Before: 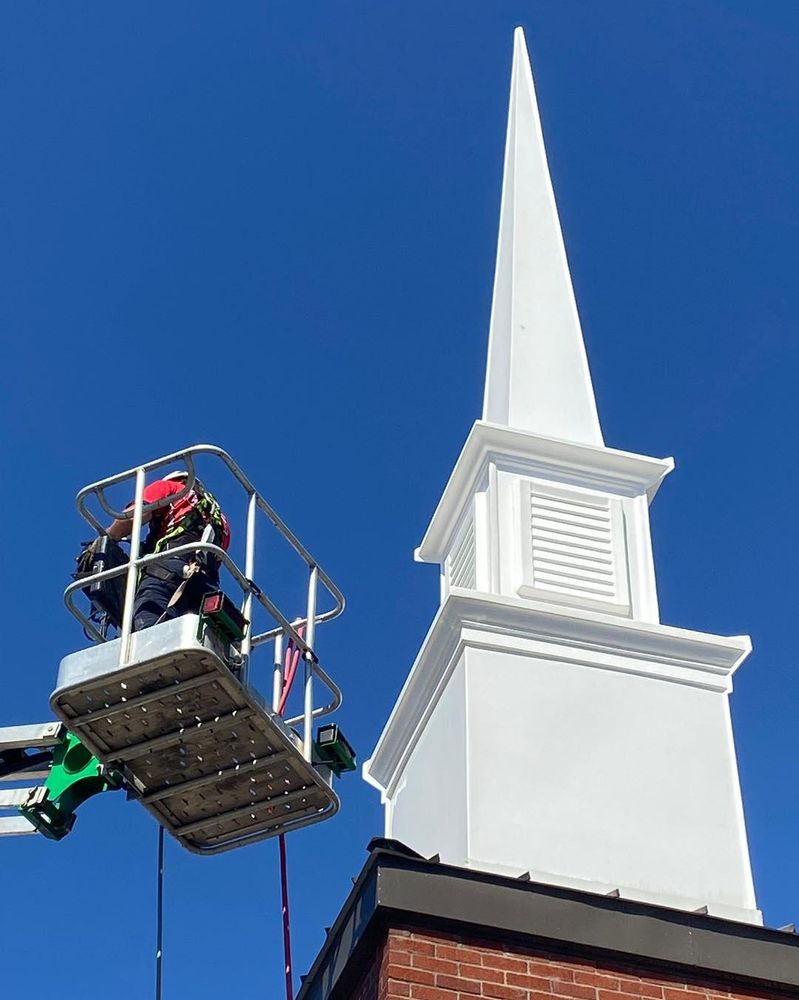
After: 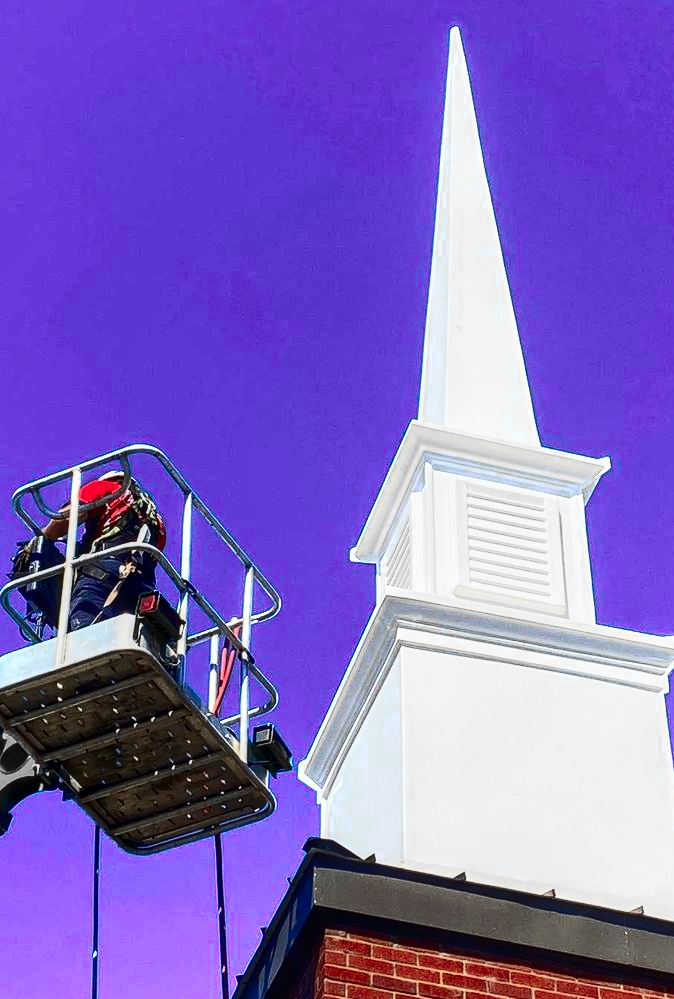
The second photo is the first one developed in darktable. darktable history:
contrast brightness saturation: contrast 0.405, brightness 0.047, saturation 0.247
color zones: curves: ch0 [(0, 0.363) (0.128, 0.373) (0.25, 0.5) (0.402, 0.407) (0.521, 0.525) (0.63, 0.559) (0.729, 0.662) (0.867, 0.471)]; ch1 [(0, 0.515) (0.136, 0.618) (0.25, 0.5) (0.378, 0) (0.516, 0) (0.622, 0.593) (0.737, 0.819) (0.87, 0.593)]; ch2 [(0, 0.529) (0.128, 0.471) (0.282, 0.451) (0.386, 0.662) (0.516, 0.525) (0.633, 0.554) (0.75, 0.62) (0.875, 0.441)]
local contrast: on, module defaults
crop: left 8.018%, right 7.535%
